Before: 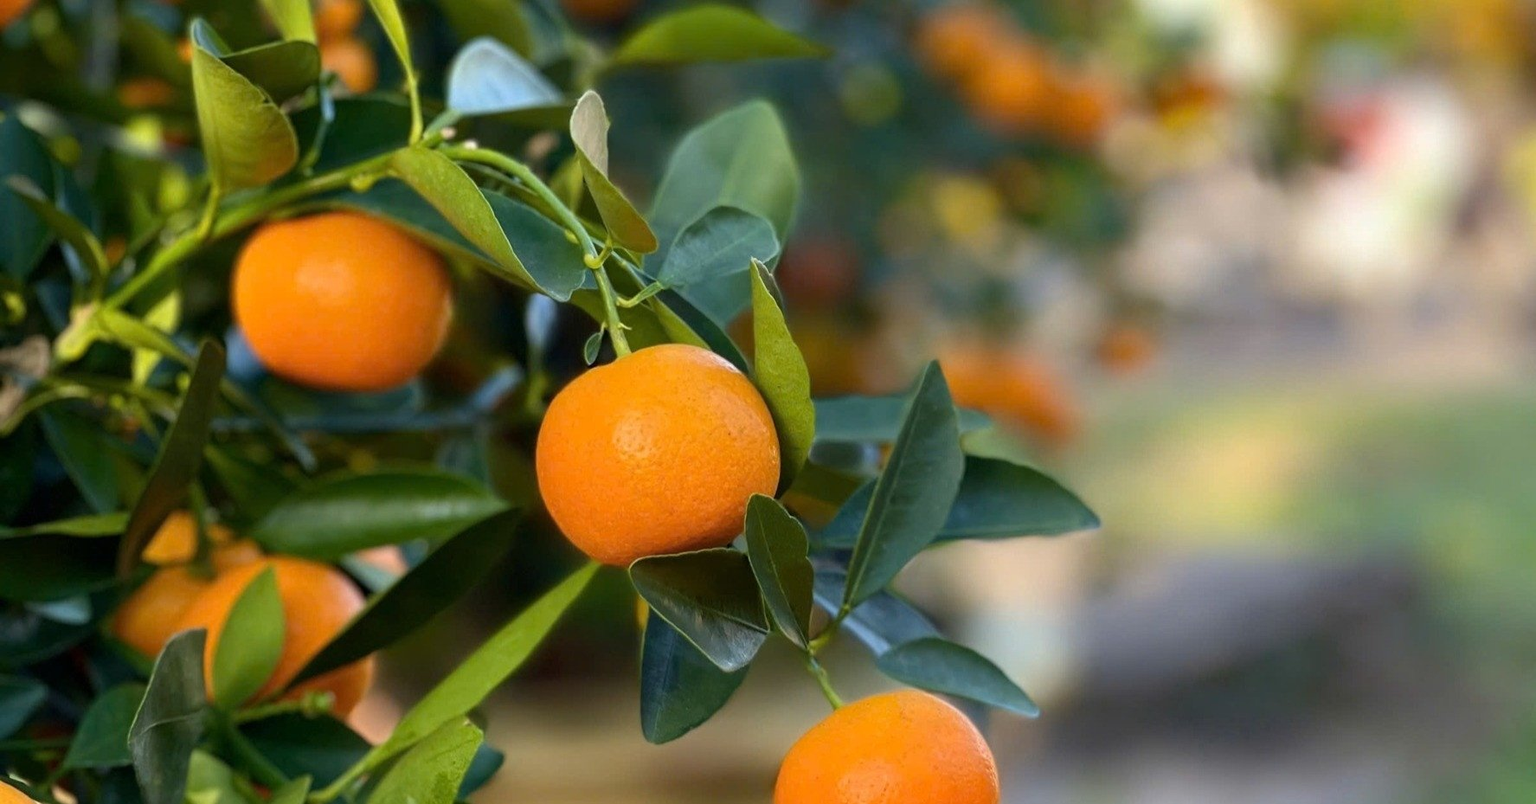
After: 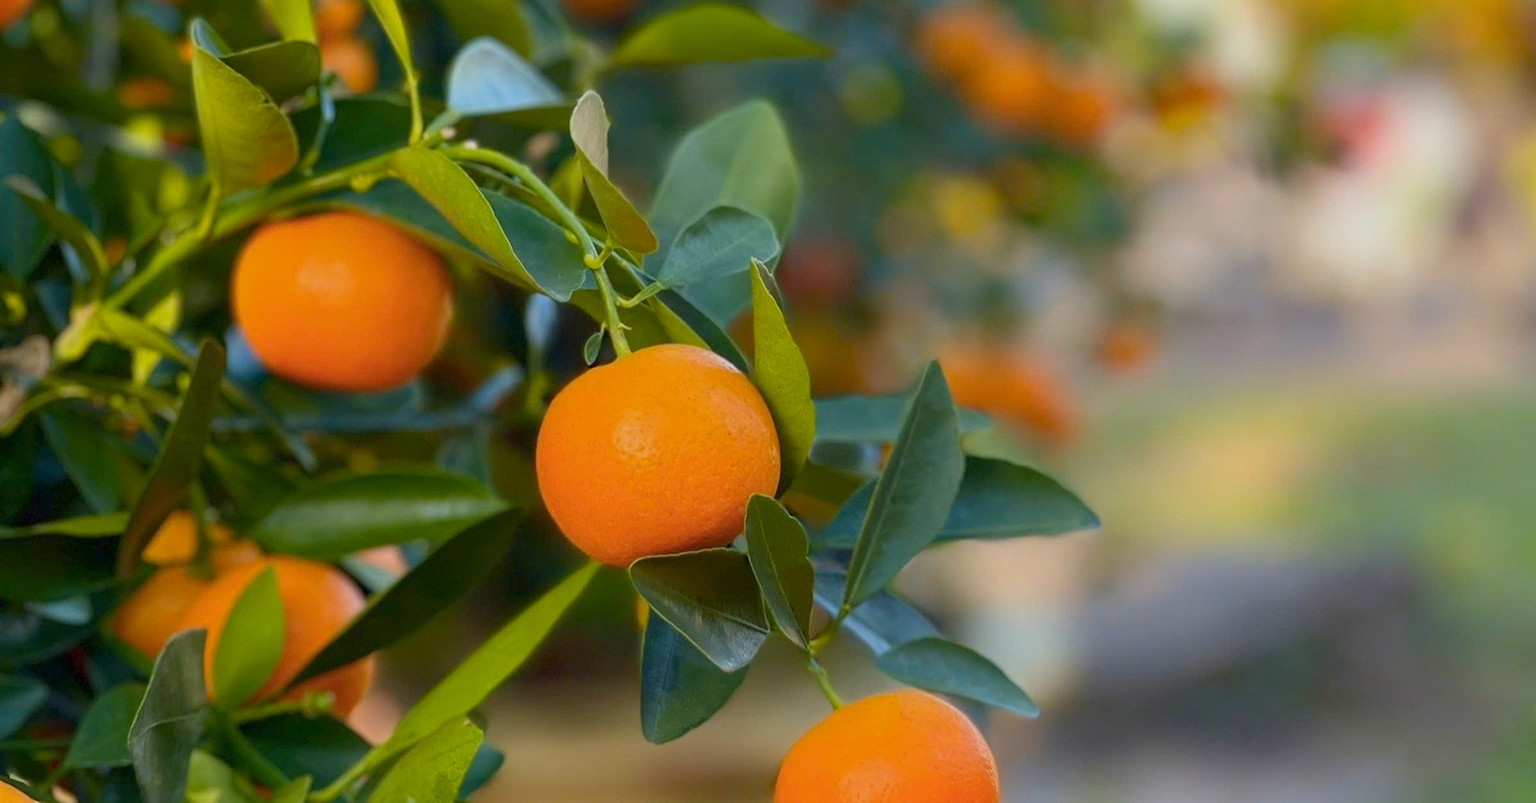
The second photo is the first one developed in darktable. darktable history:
shadows and highlights: radius 95.71, shadows -14.22, white point adjustment 0.17, highlights 31.74, compress 48.44%, soften with gaussian
color balance rgb: perceptual saturation grading › global saturation 10.471%, hue shift -3.28°, contrast -21.017%
